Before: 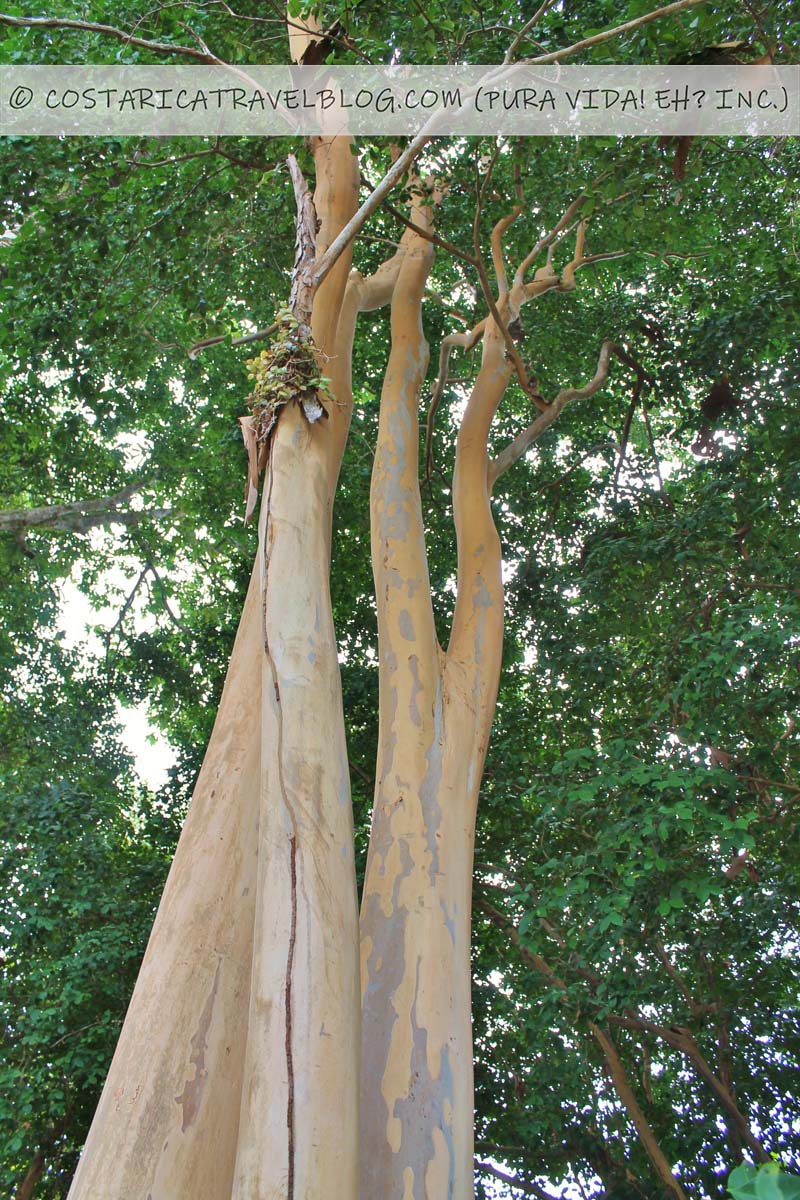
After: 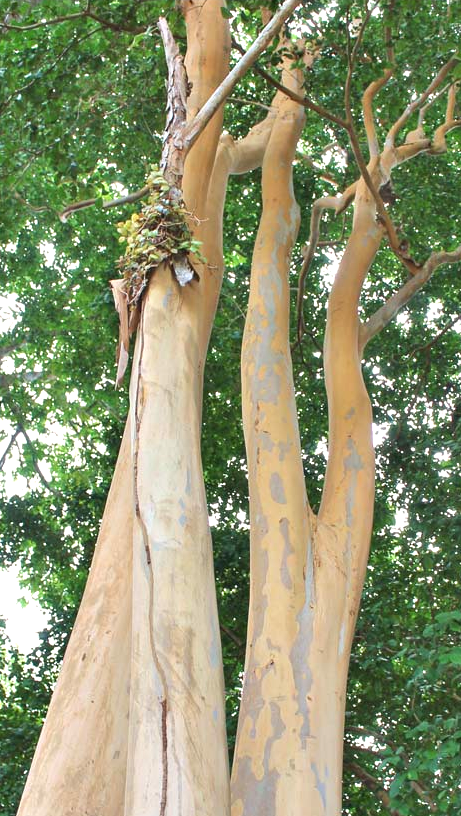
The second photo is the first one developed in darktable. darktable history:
exposure: exposure 0.582 EV, compensate exposure bias true, compensate highlight preservation false
crop: left 16.243%, top 11.481%, right 26.02%, bottom 20.509%
